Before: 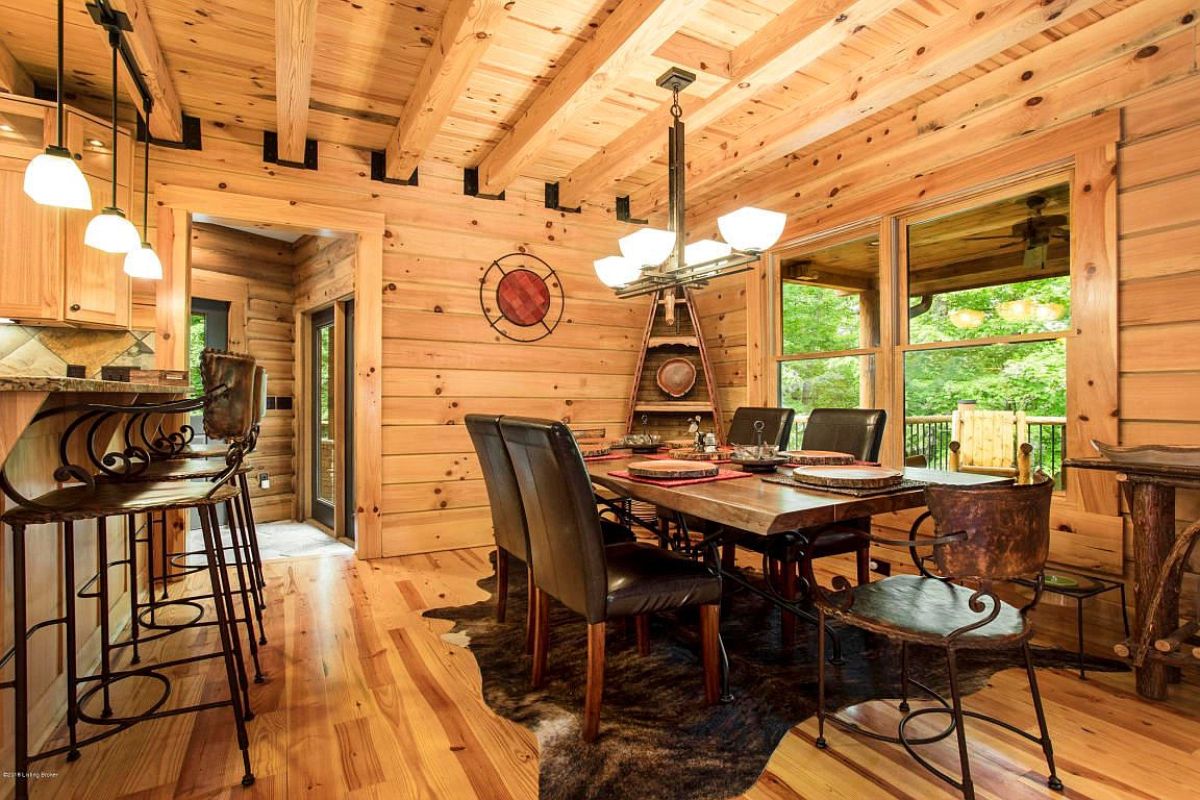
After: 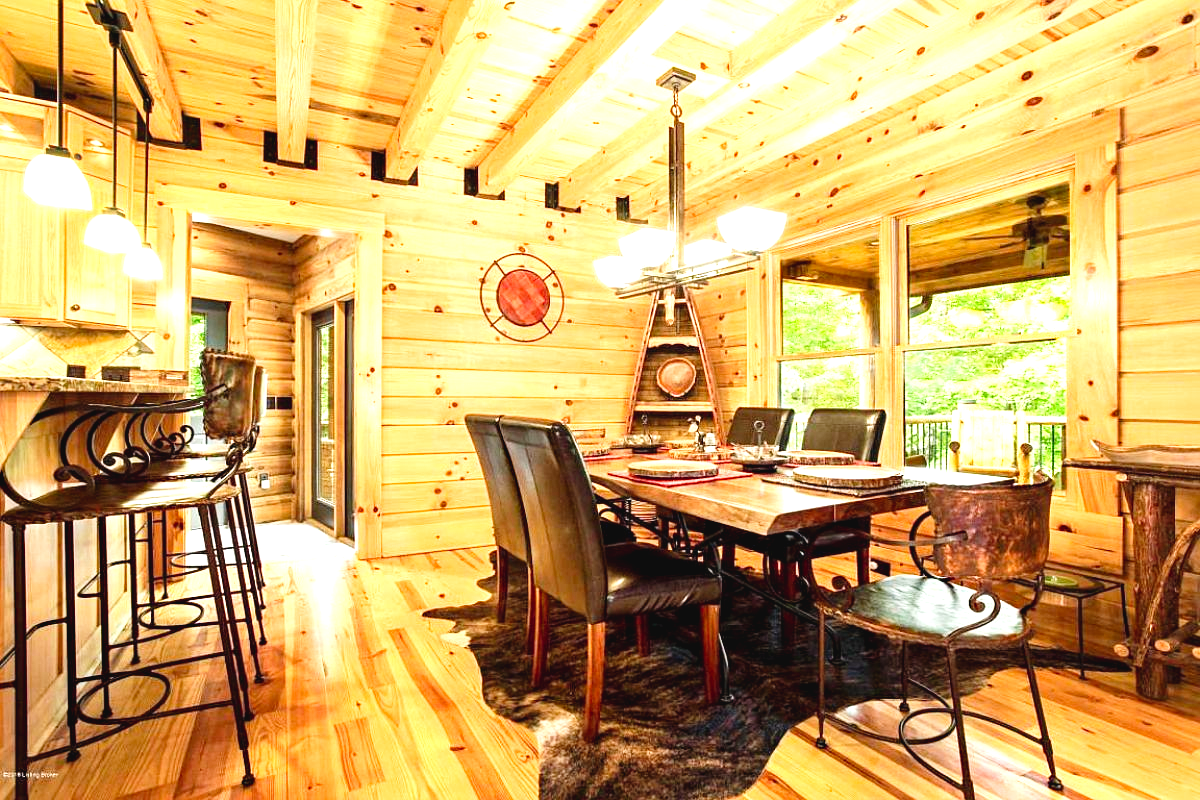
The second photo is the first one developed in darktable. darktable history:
tone curve: curves: ch0 [(0, 0.036) (0.119, 0.115) (0.466, 0.498) (0.715, 0.767) (0.817, 0.865) (1, 0.998)]; ch1 [(0, 0) (0.377, 0.416) (0.44, 0.461) (0.487, 0.49) (0.514, 0.517) (0.536, 0.577) (0.66, 0.724) (1, 1)]; ch2 [(0, 0) (0.38, 0.405) (0.463, 0.443) (0.492, 0.486) (0.526, 0.541) (0.578, 0.598) (0.653, 0.698) (1, 1)], preserve colors none
exposure: black level correction 0.002, exposure 1.32 EV, compensate exposure bias true, compensate highlight preservation false
haze removal: compatibility mode true, adaptive false
